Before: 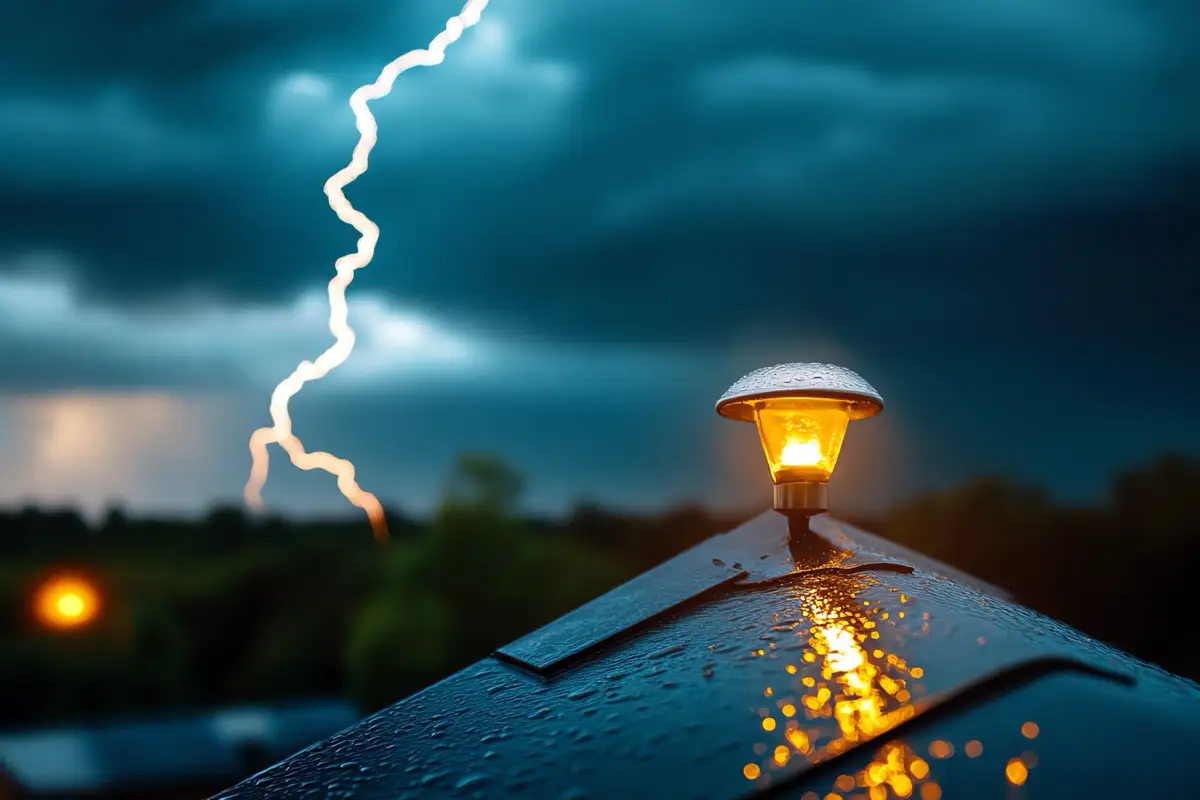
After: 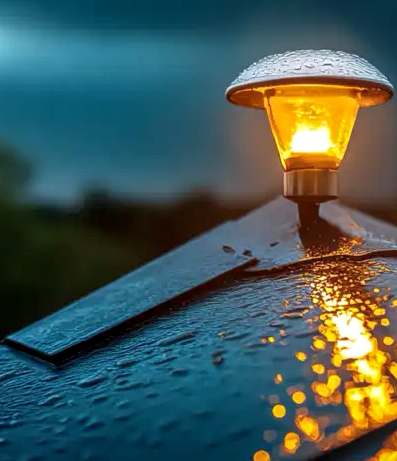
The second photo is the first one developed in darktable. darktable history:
crop: left 40.878%, top 39.176%, right 25.993%, bottom 3.081%
local contrast: highlights 0%, shadows 0%, detail 133%
exposure: exposure 0.127 EV, compensate highlight preservation false
